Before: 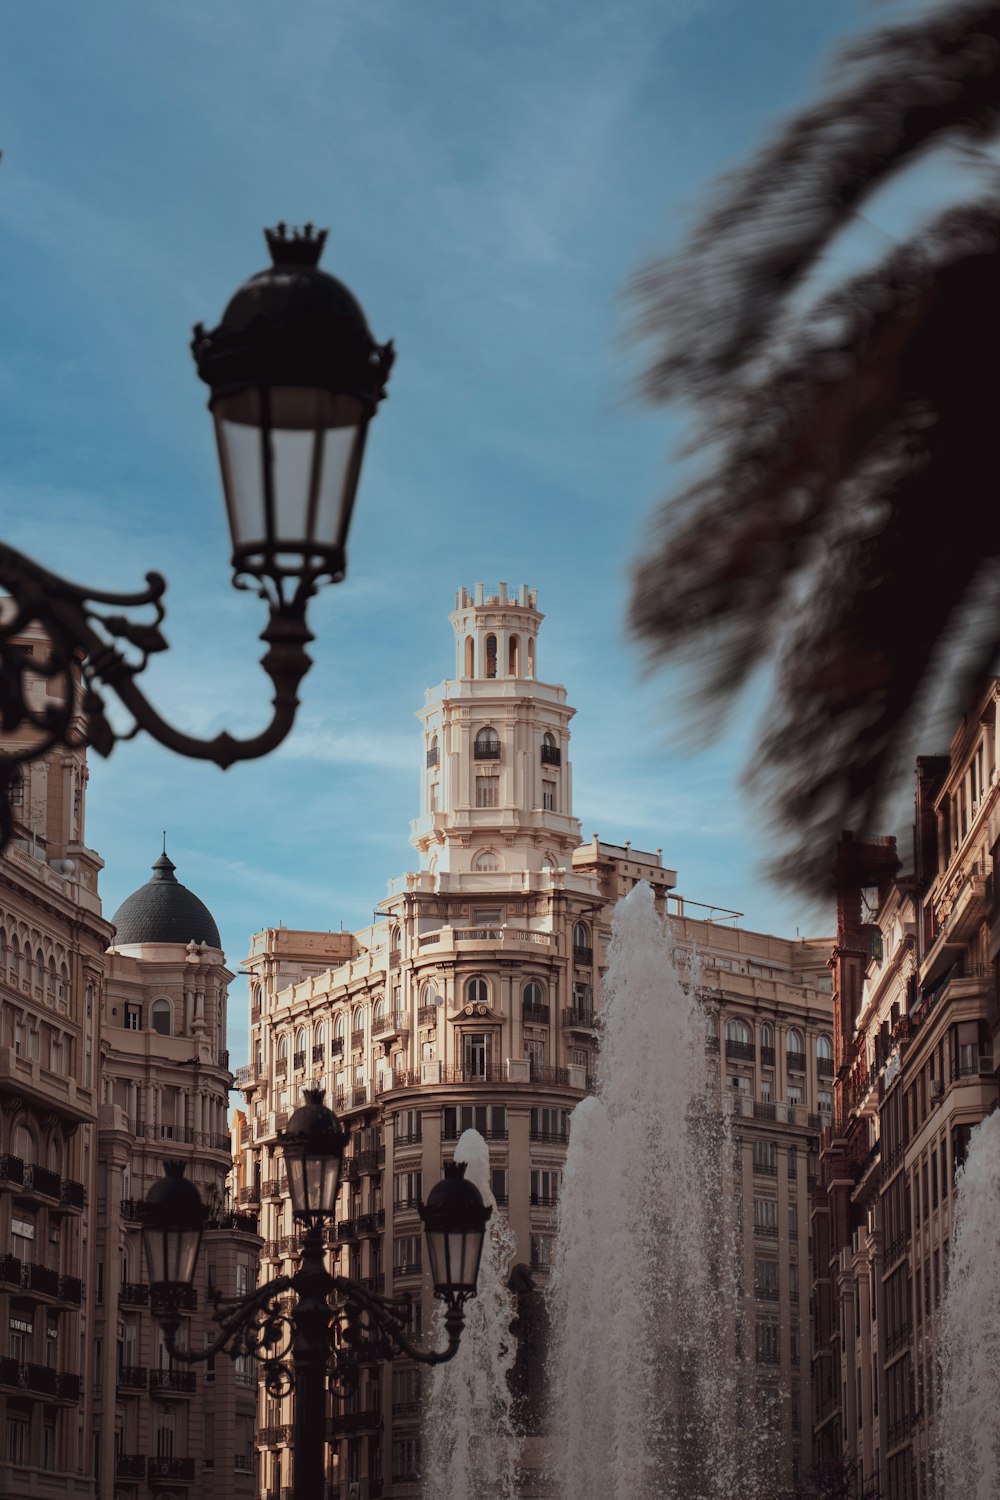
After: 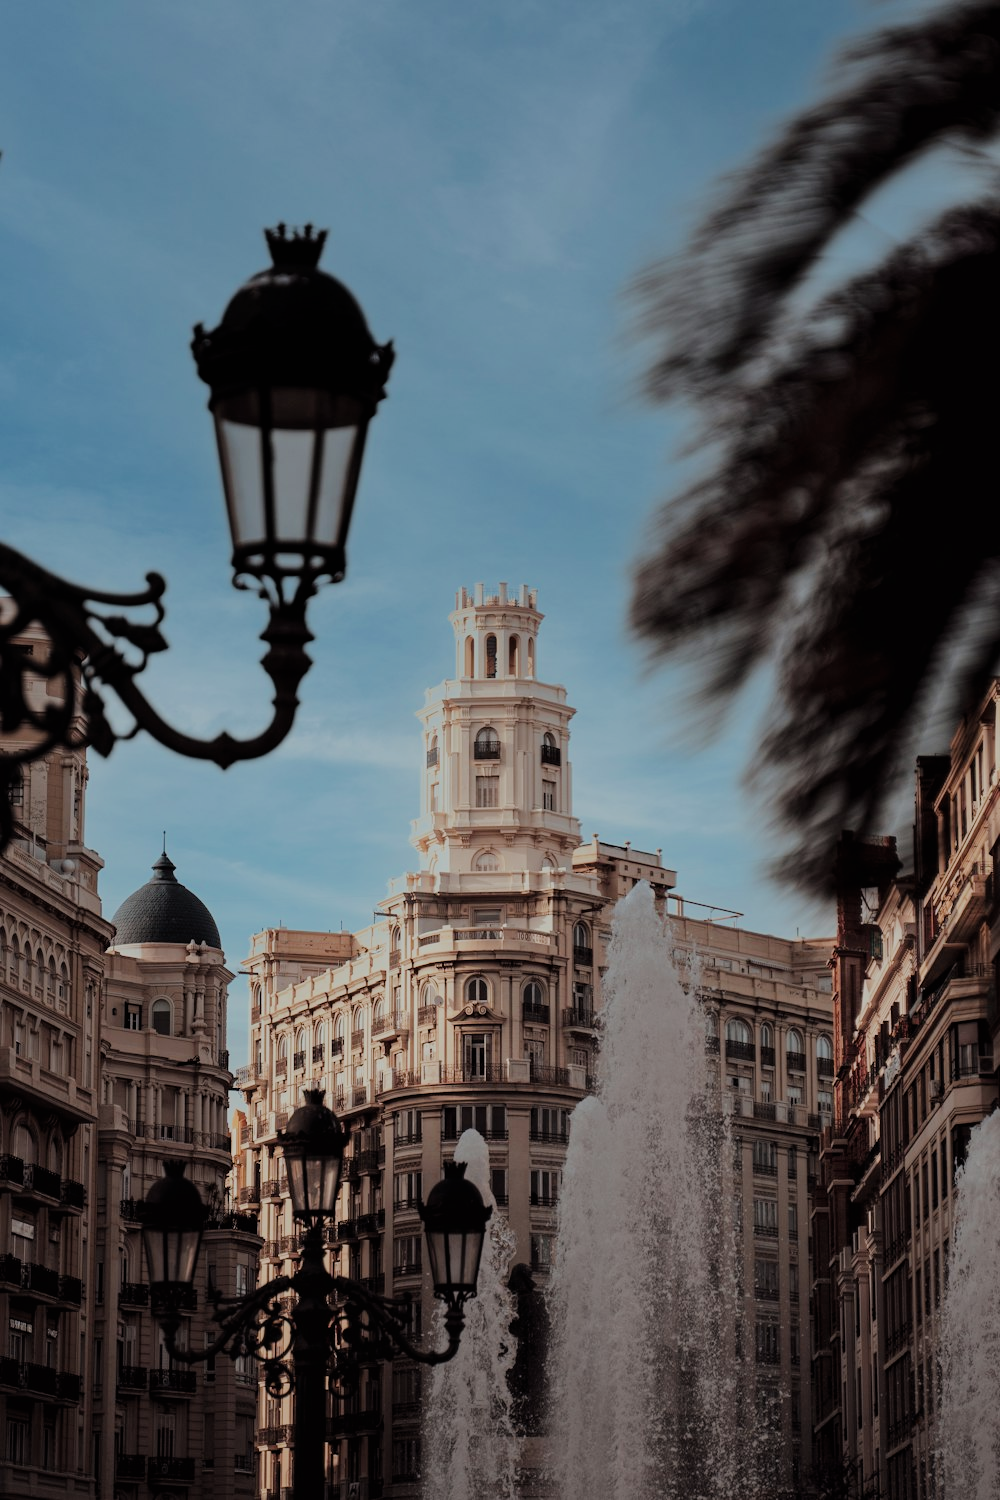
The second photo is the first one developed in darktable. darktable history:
filmic rgb: black relative exposure -6.98 EV, white relative exposure 5.58 EV, hardness 2.86
